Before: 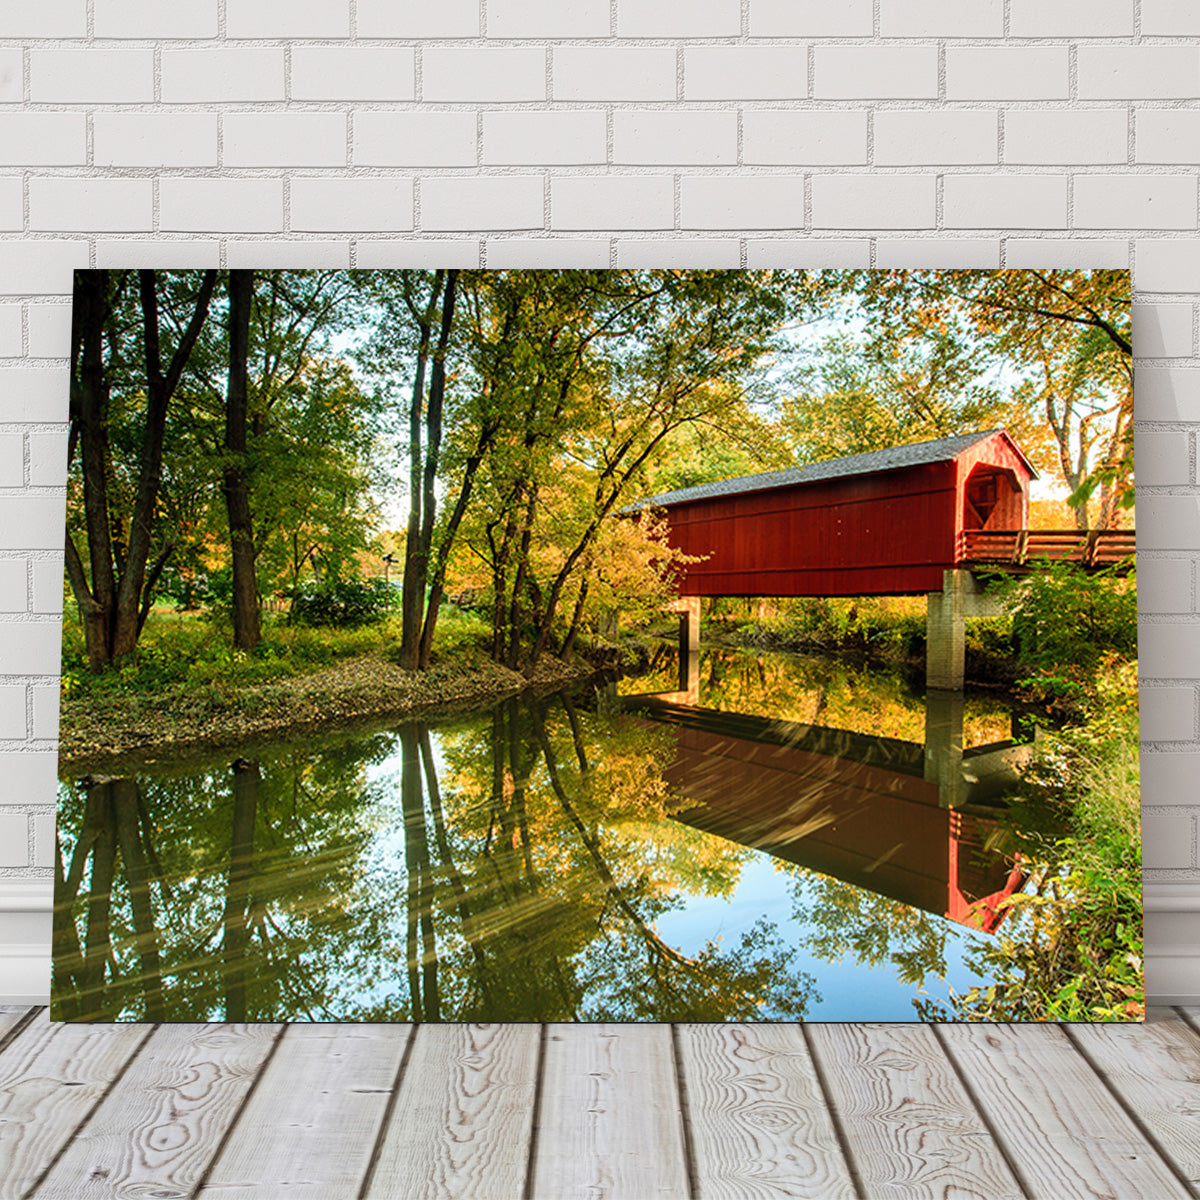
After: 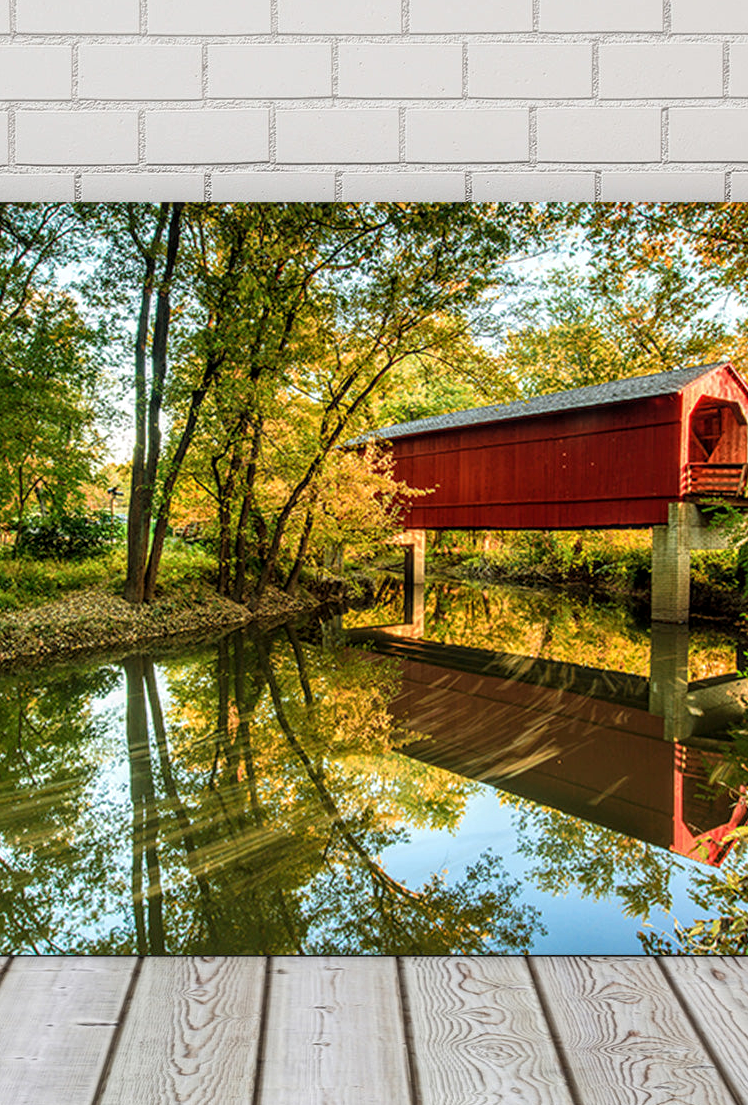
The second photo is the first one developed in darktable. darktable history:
local contrast: on, module defaults
crop and rotate: left 22.918%, top 5.629%, right 14.711%, bottom 2.247%
